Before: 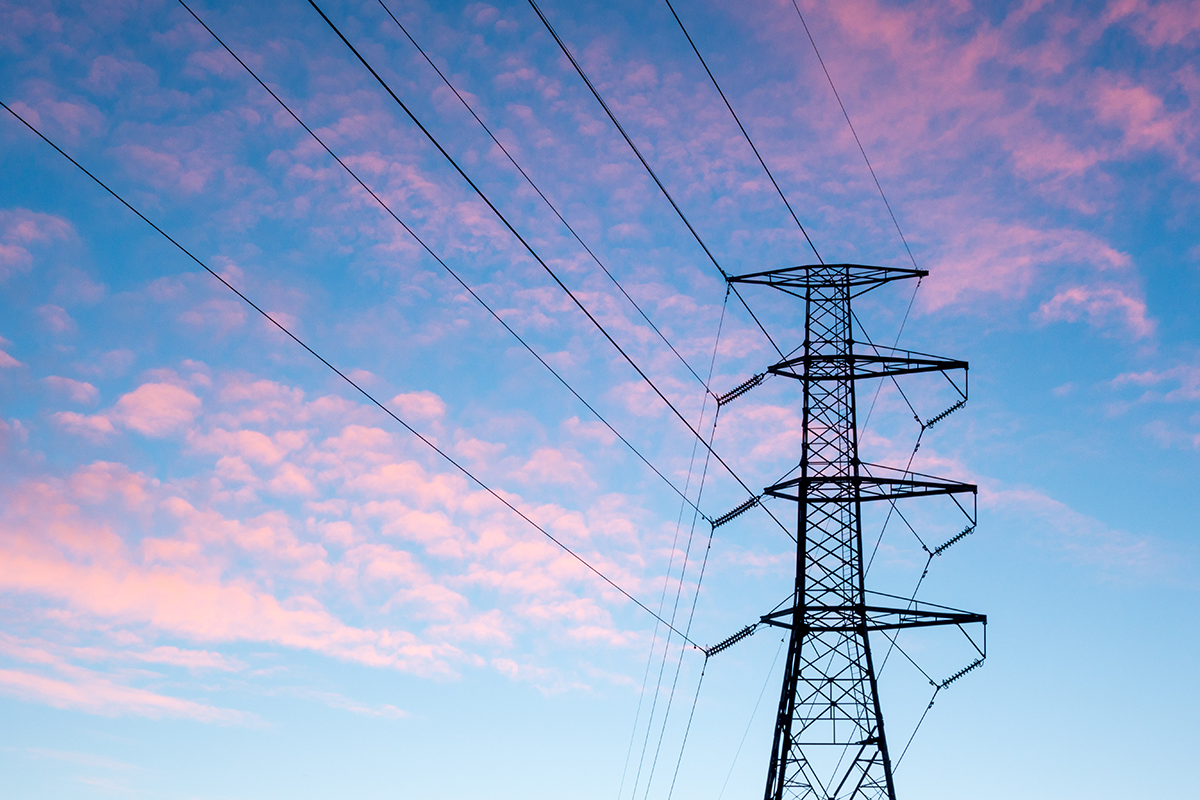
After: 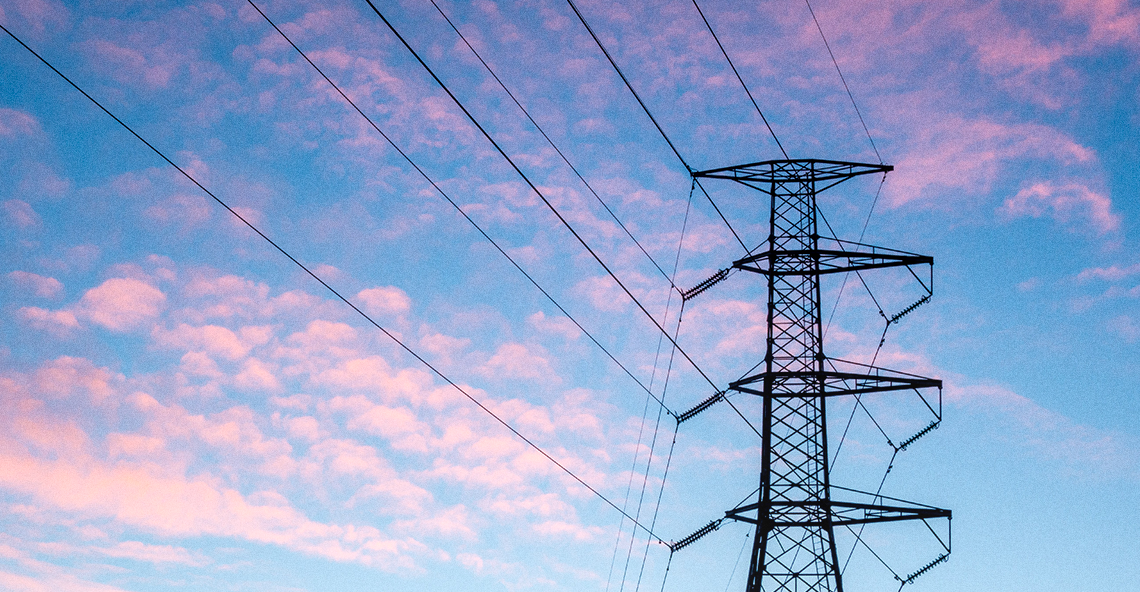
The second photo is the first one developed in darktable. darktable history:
grain: coarseness 0.09 ISO
local contrast: on, module defaults
crop and rotate: left 2.991%, top 13.302%, right 1.981%, bottom 12.636%
